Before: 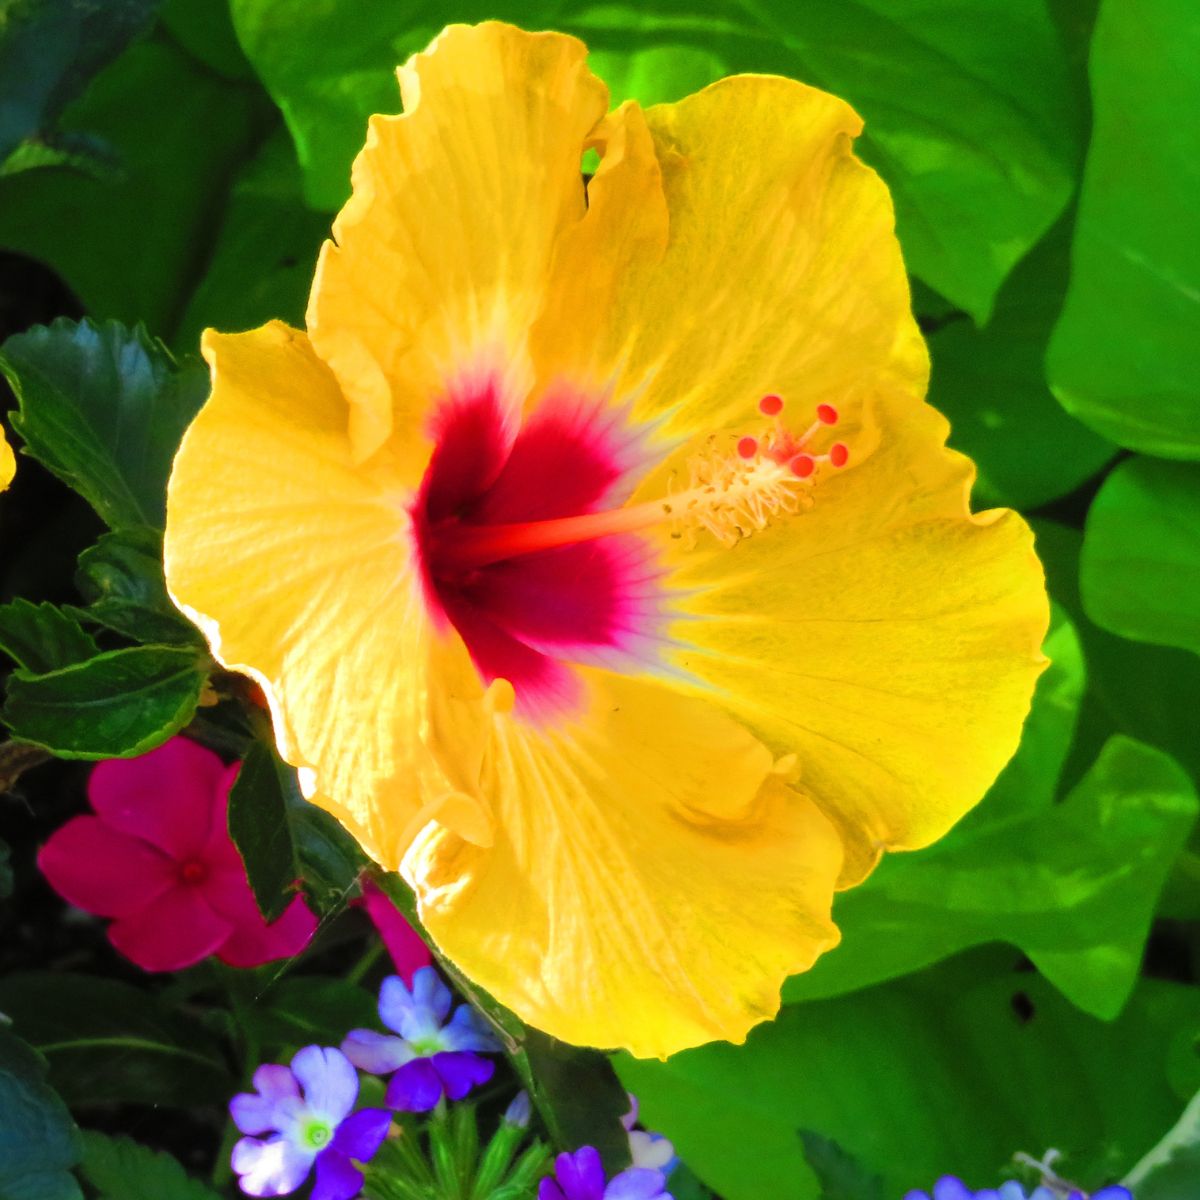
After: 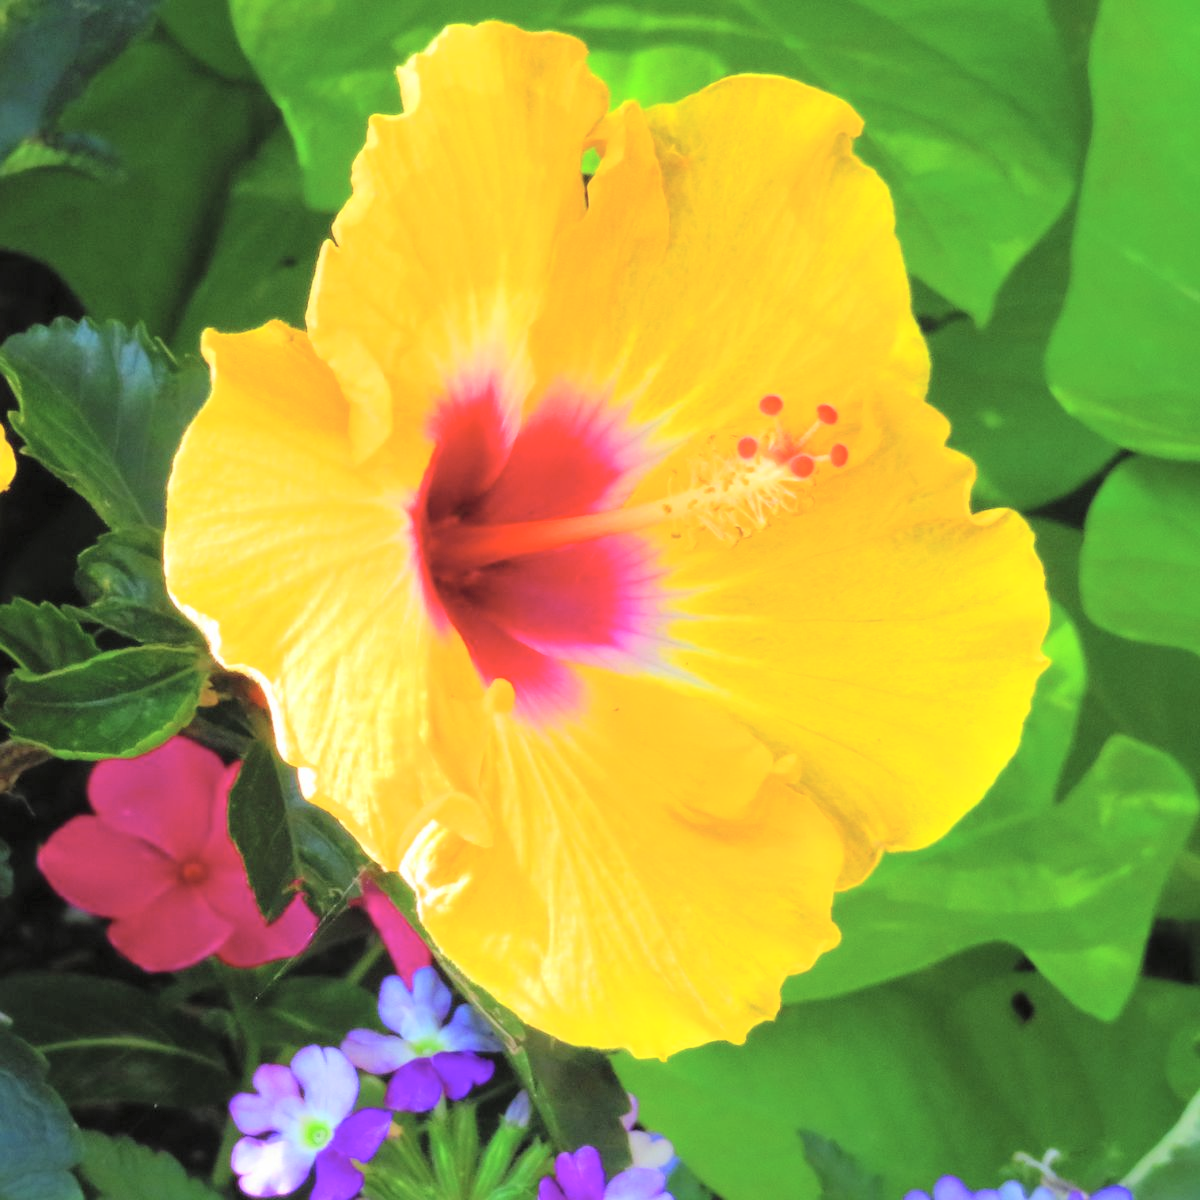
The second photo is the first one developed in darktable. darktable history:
tone equalizer: on, module defaults
global tonemap: drago (0.7, 100)
